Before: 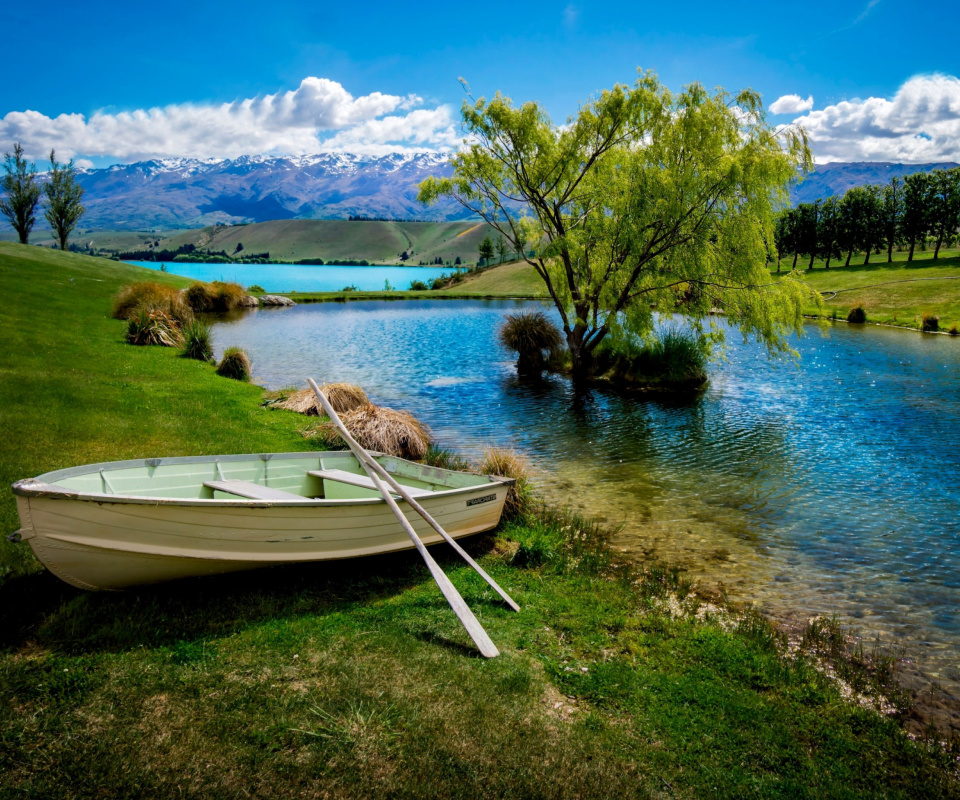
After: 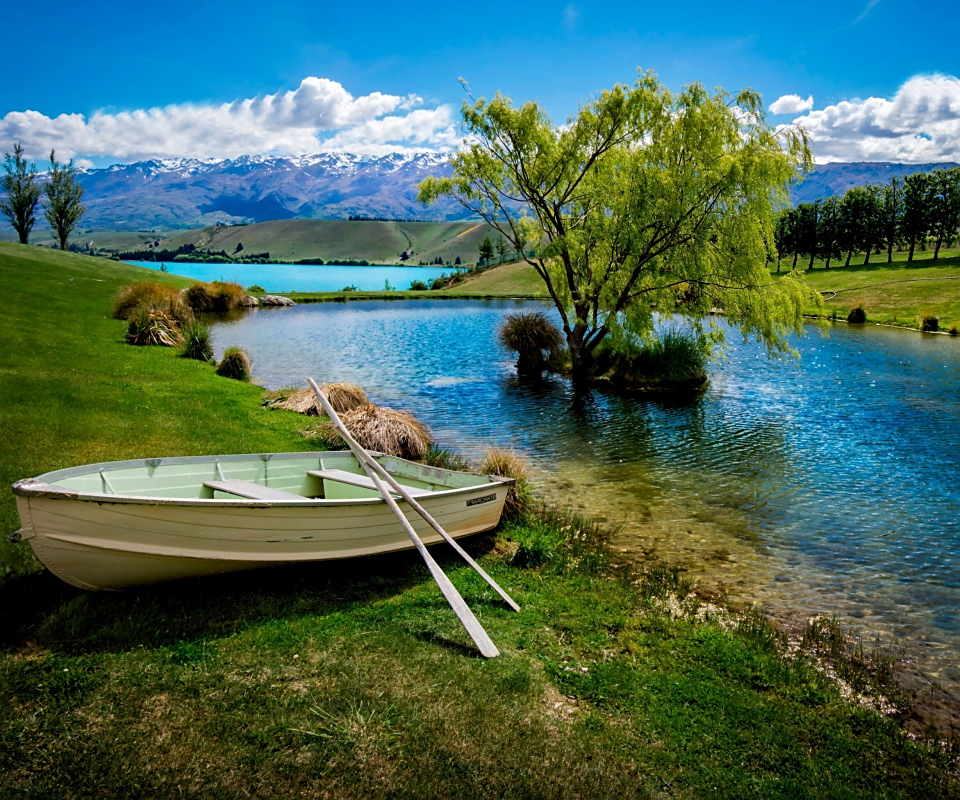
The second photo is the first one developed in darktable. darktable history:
sharpen: radius 1.821, amount 0.41, threshold 1.316
